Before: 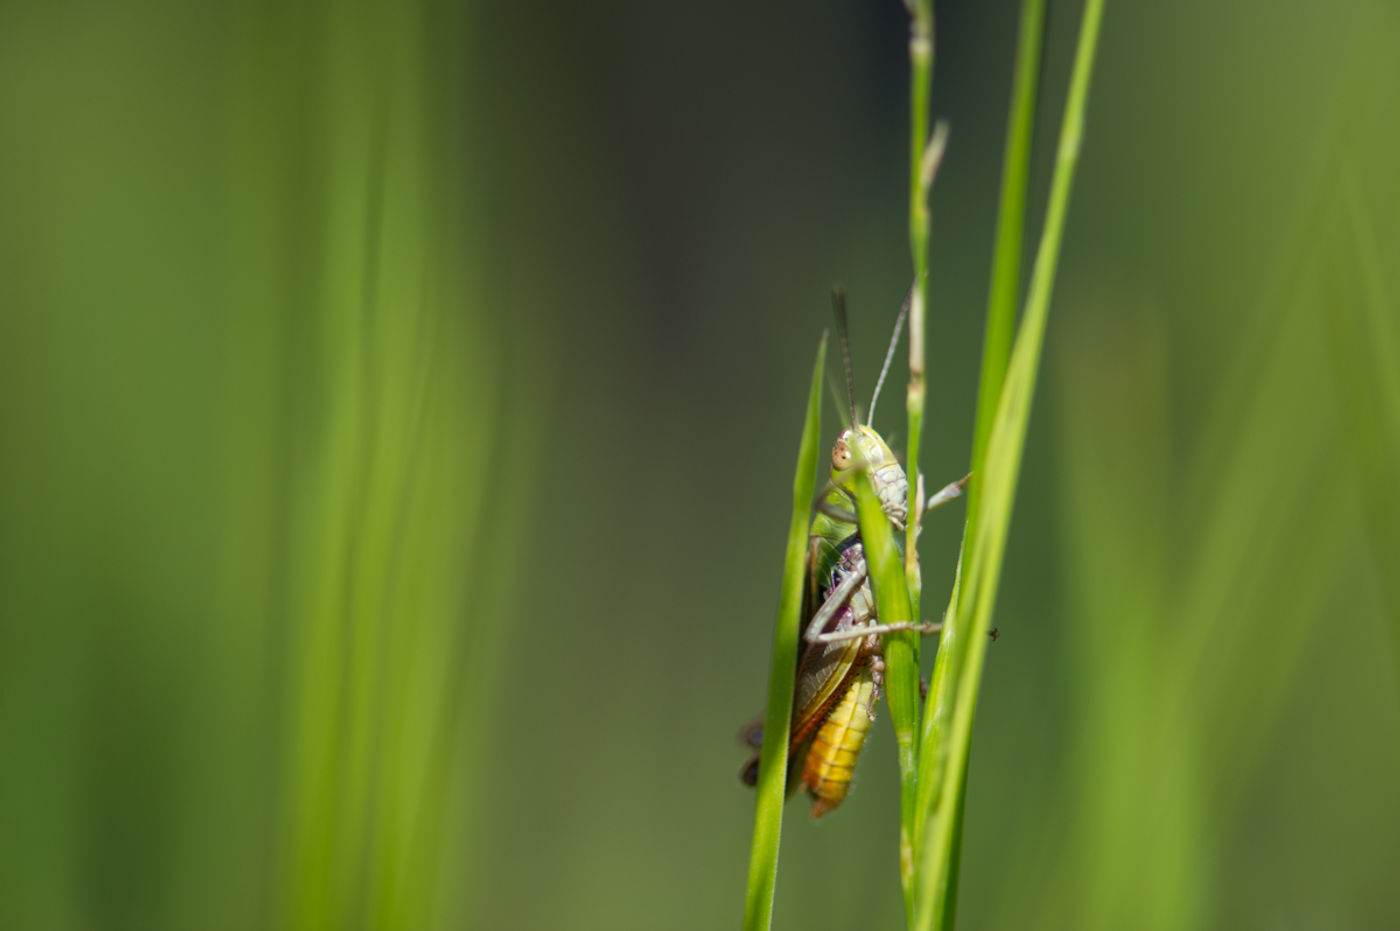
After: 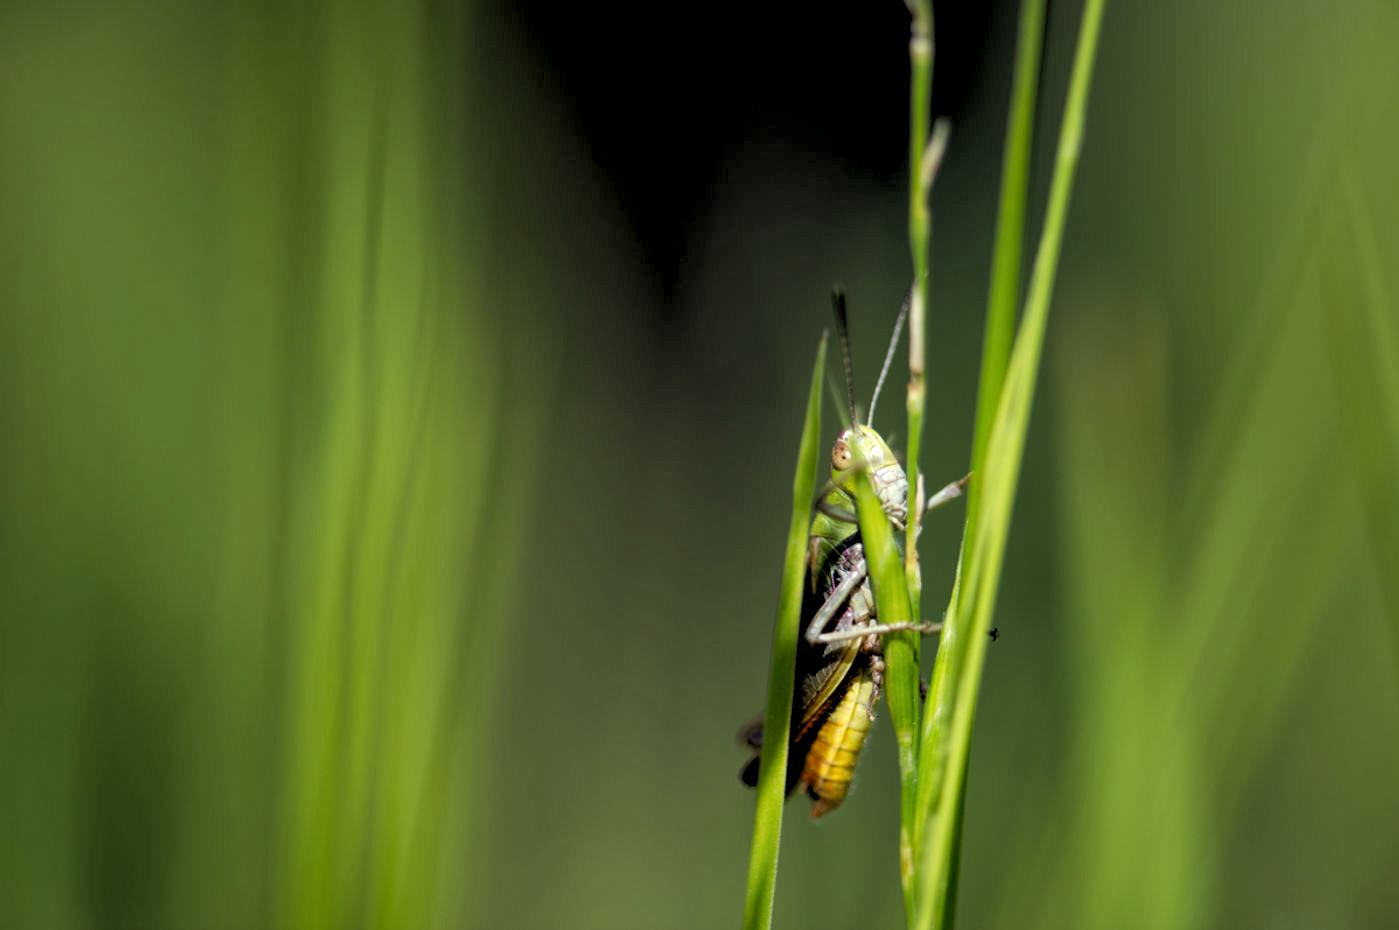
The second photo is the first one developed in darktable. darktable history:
rgb levels: levels [[0.034, 0.472, 0.904], [0, 0.5, 1], [0, 0.5, 1]]
local contrast: highlights 100%, shadows 100%, detail 120%, midtone range 0.2
